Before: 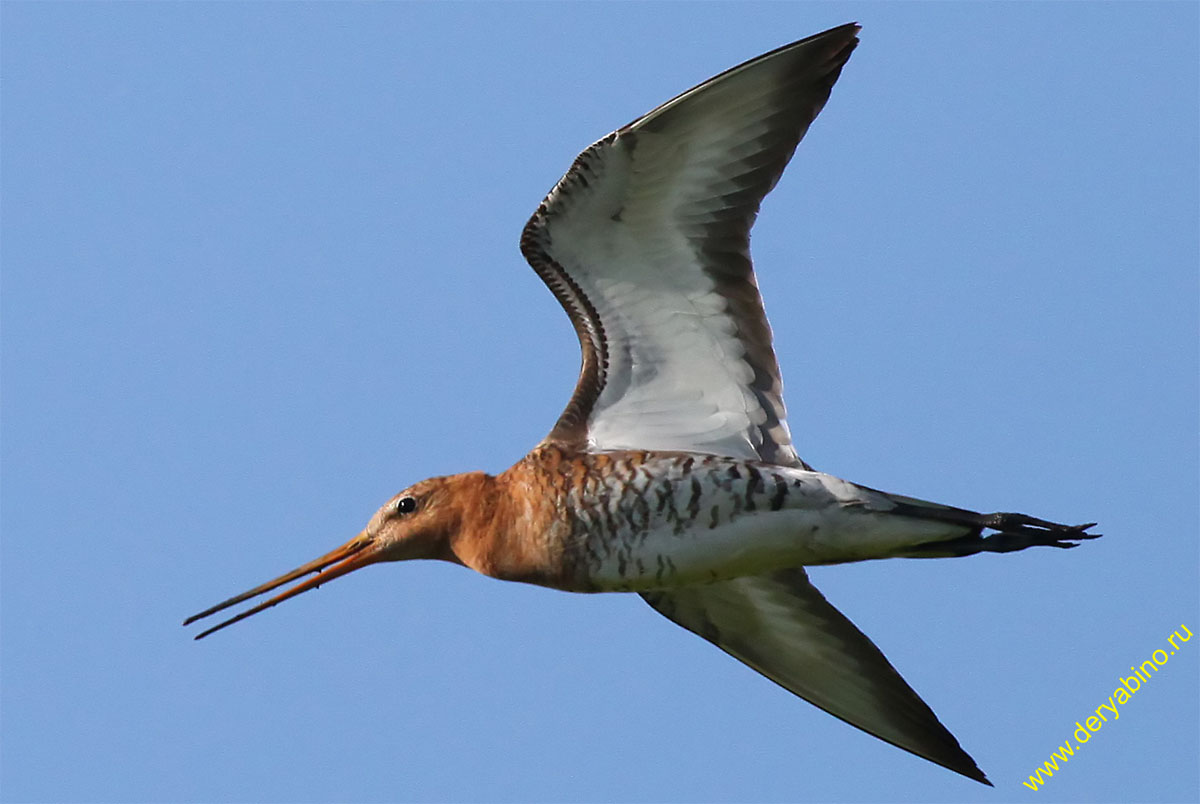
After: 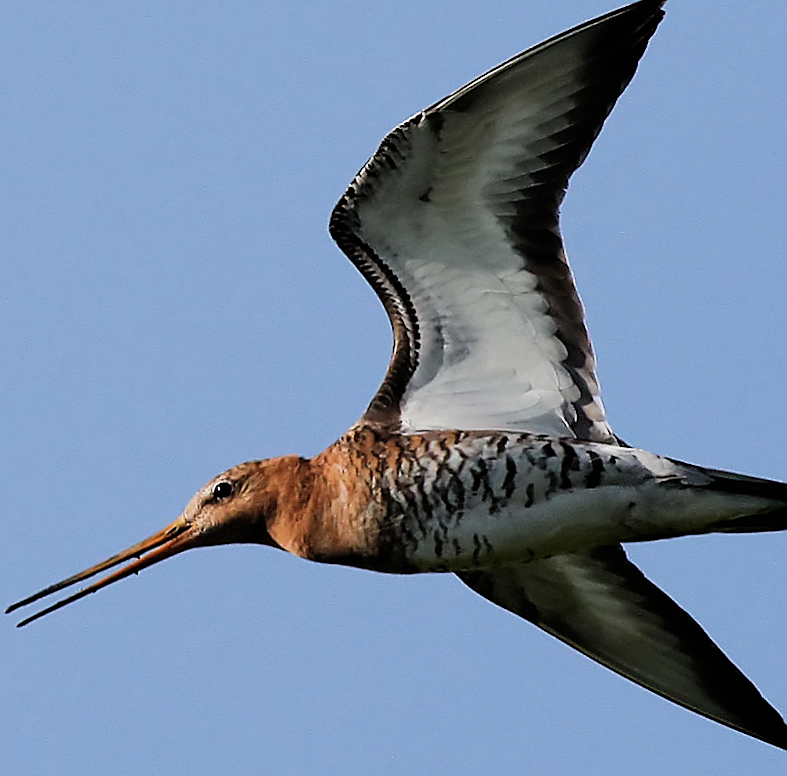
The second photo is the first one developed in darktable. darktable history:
filmic rgb: black relative exposure -5 EV, hardness 2.88, contrast 1.3, highlights saturation mix -30%
sharpen: radius 1.4, amount 1.25, threshold 0.7
crop and rotate: left 14.436%, right 18.898%
rotate and perspective: rotation -1.32°, lens shift (horizontal) -0.031, crop left 0.015, crop right 0.985, crop top 0.047, crop bottom 0.982
